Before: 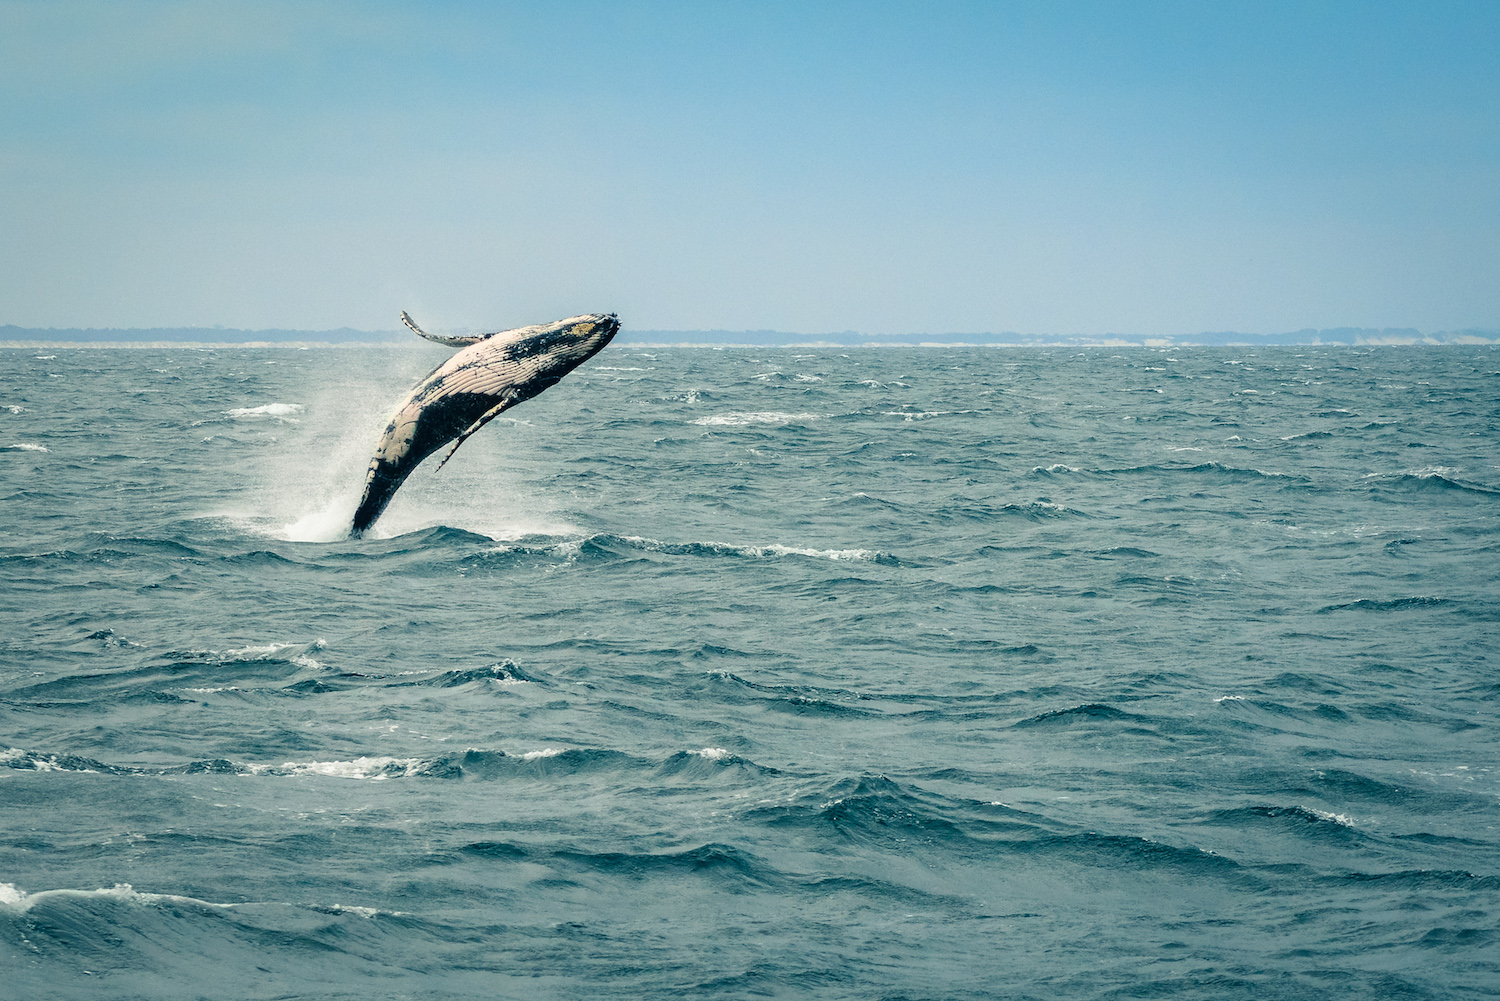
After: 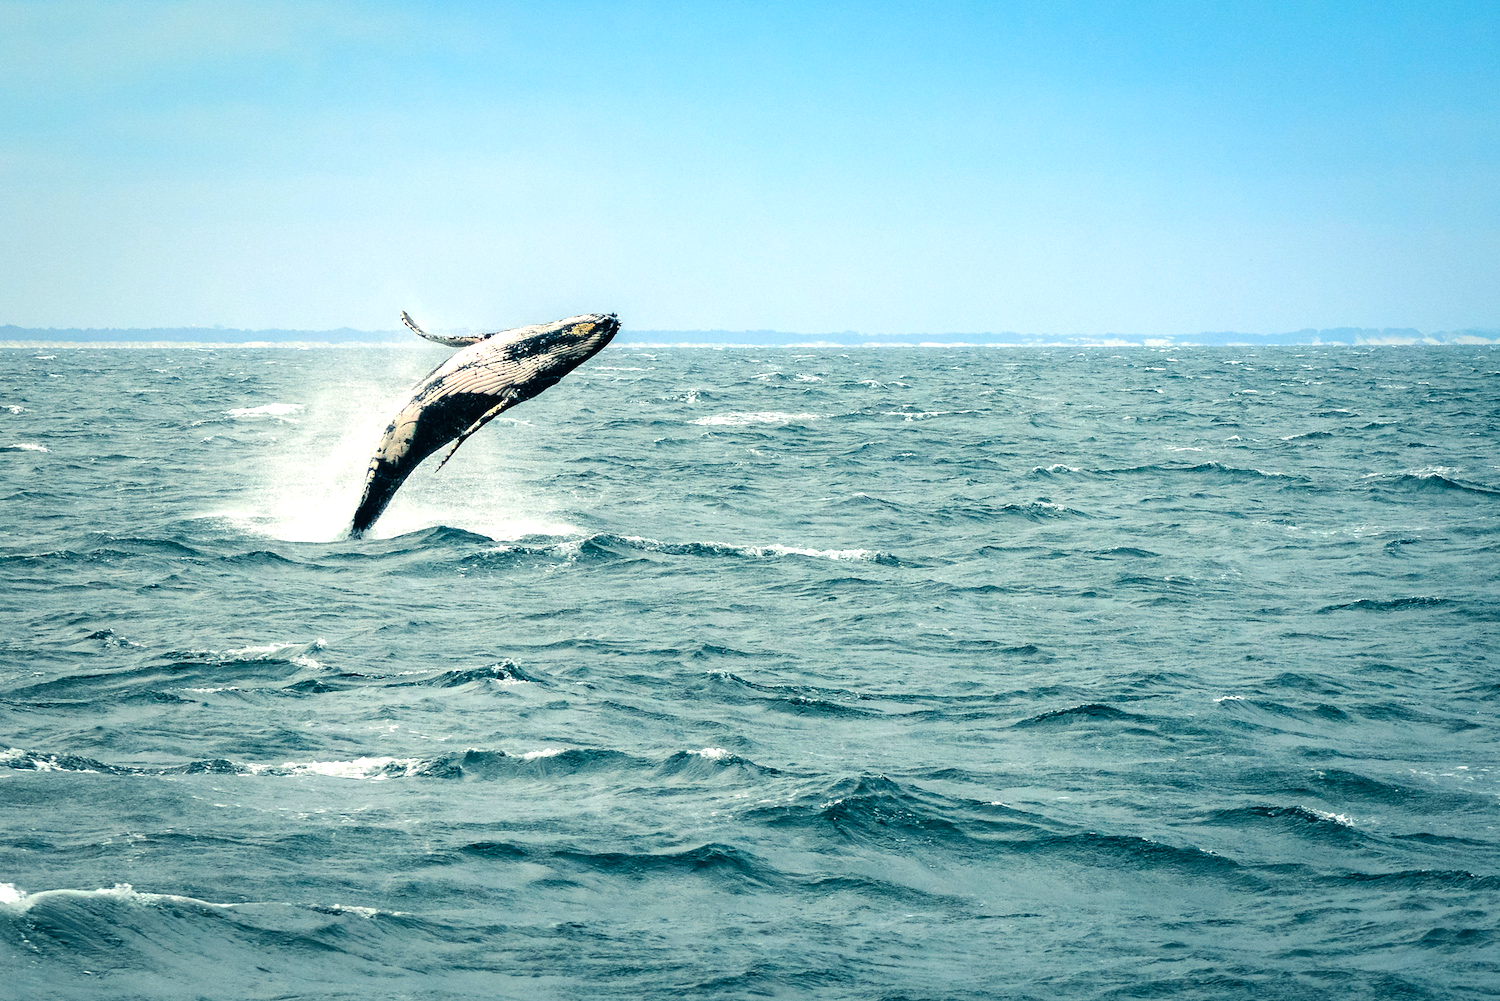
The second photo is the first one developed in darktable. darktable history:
local contrast: mode bilateral grid, contrast 99, coarseness 99, detail 91%, midtone range 0.2
tone equalizer: -8 EV -0.767 EV, -7 EV -0.708 EV, -6 EV -0.619 EV, -5 EV -0.408 EV, -3 EV 0.387 EV, -2 EV 0.6 EV, -1 EV 0.694 EV, +0 EV 0.766 EV, edges refinement/feathering 500, mask exposure compensation -1.57 EV, preserve details no
contrast brightness saturation: contrast 0.039, saturation 0.165
